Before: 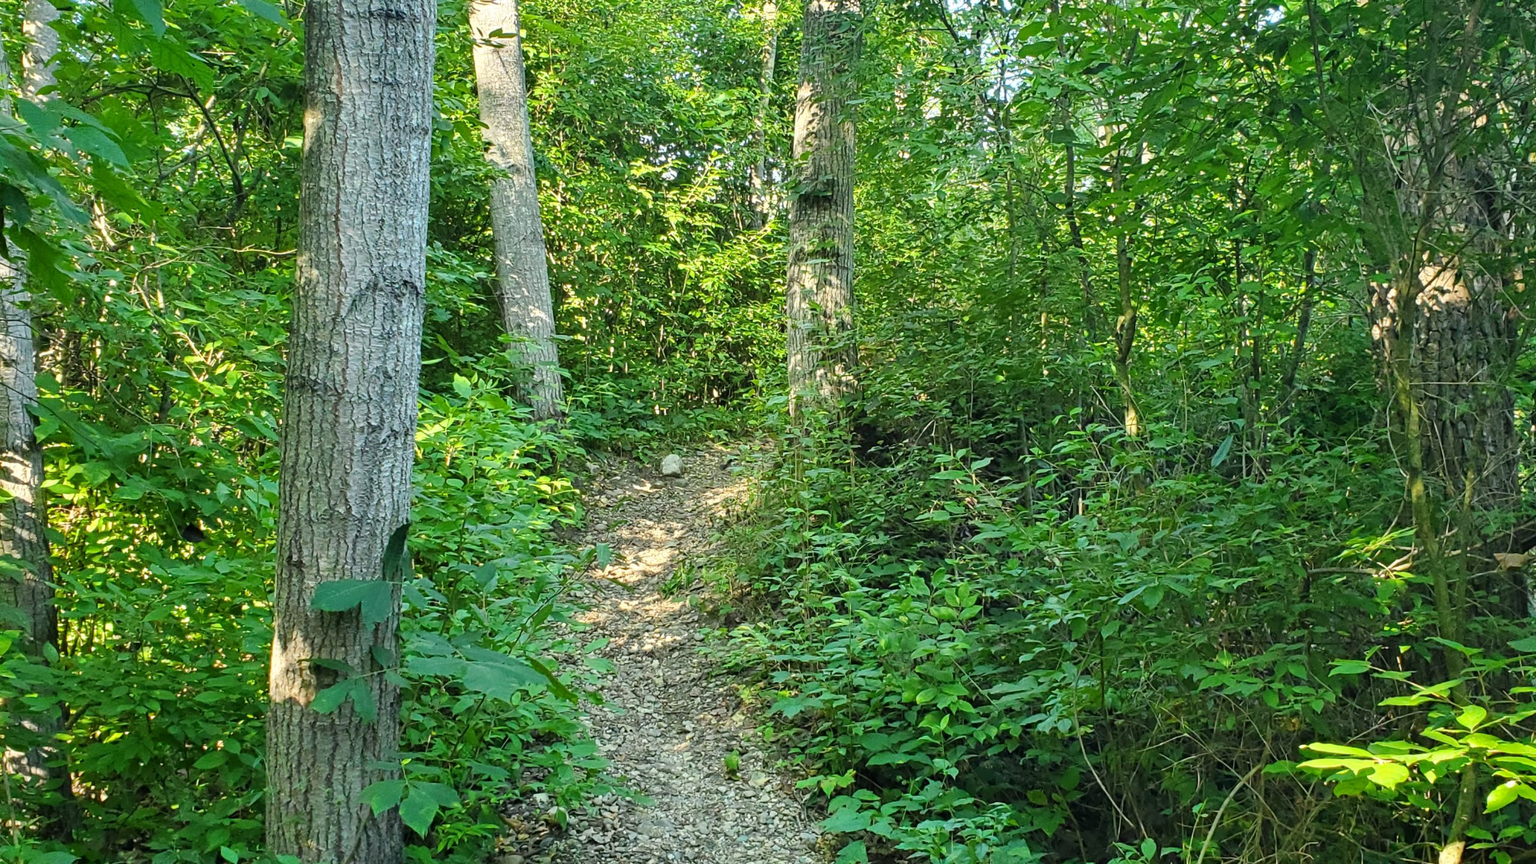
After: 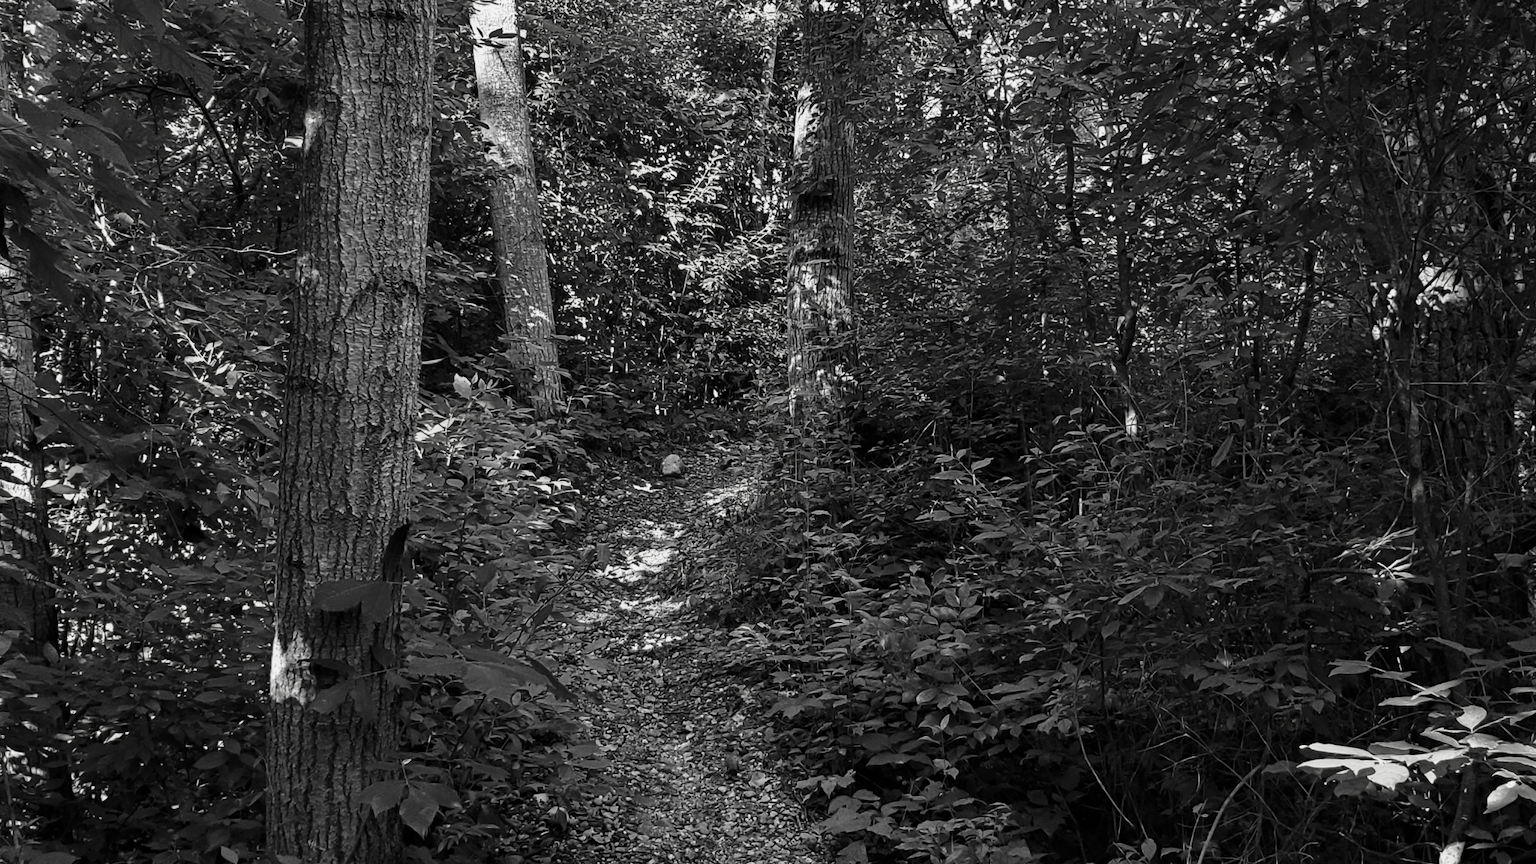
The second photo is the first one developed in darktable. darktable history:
contrast brightness saturation: contrast -0.028, brightness -0.598, saturation -0.991
